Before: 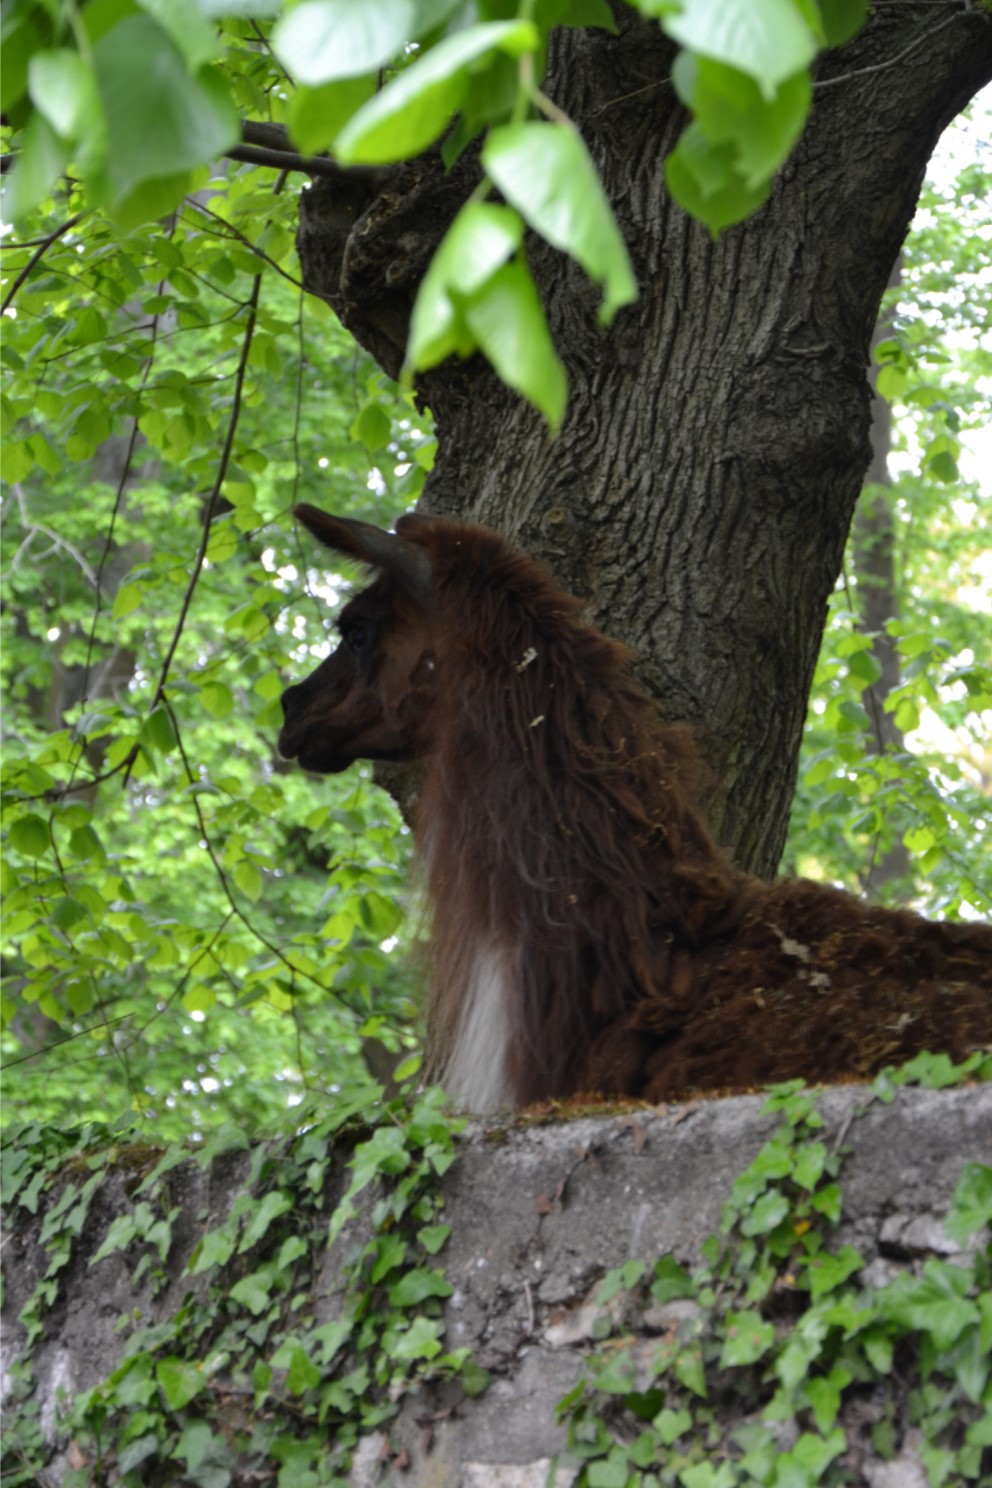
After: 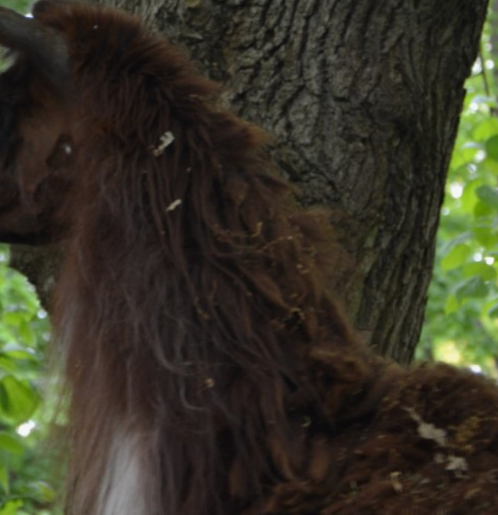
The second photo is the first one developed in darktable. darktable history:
exposure: exposure -0.116 EV, compensate exposure bias true, compensate highlight preservation false
crop: left 36.607%, top 34.735%, right 13.146%, bottom 30.611%
